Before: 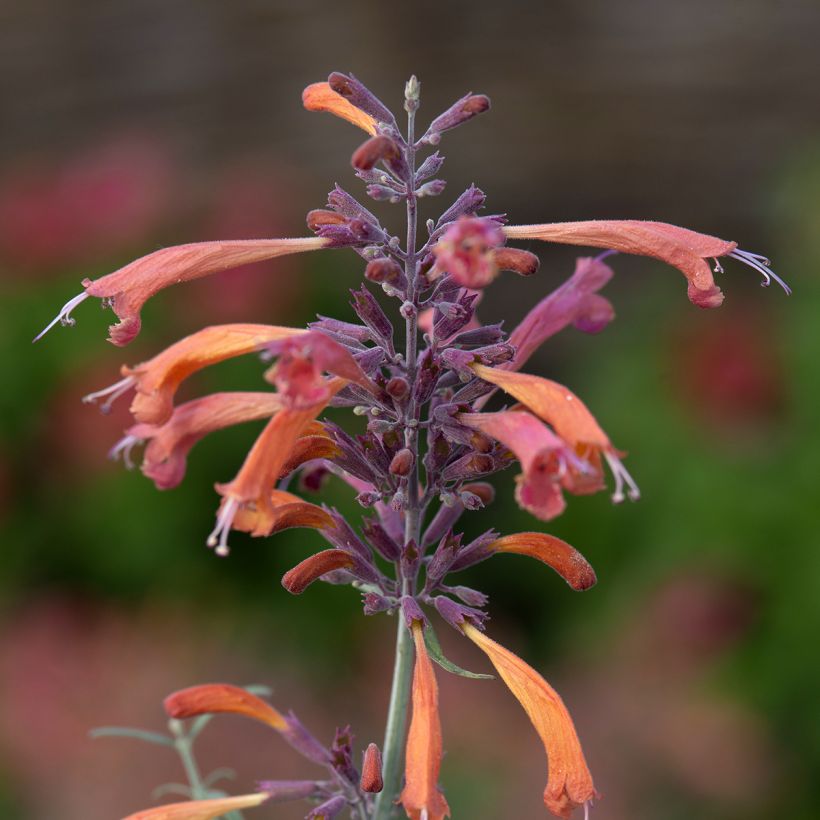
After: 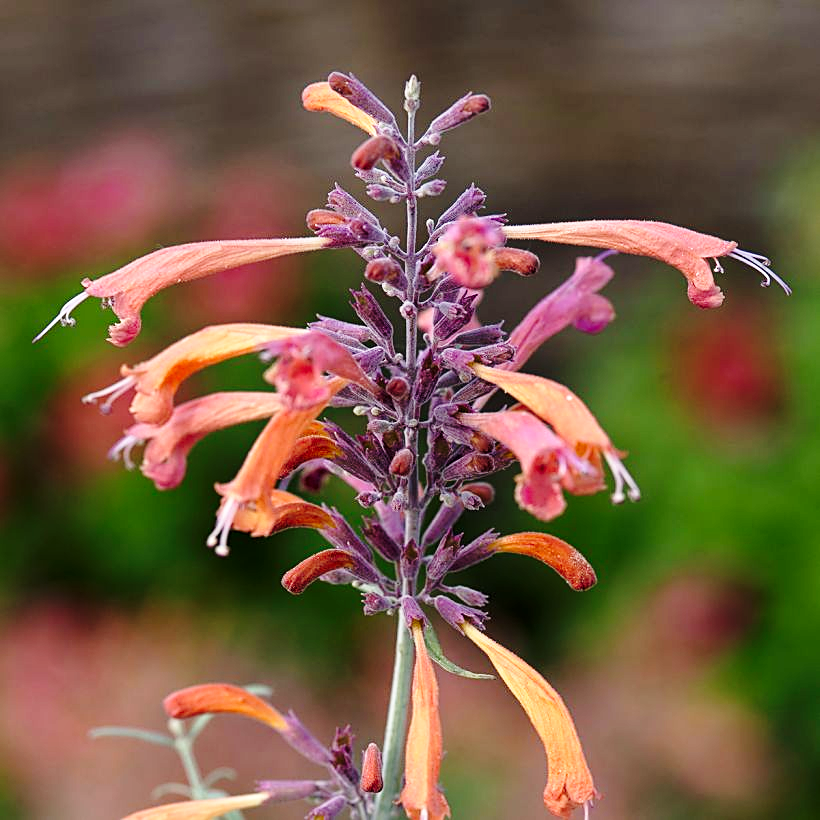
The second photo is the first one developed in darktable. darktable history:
local contrast: highlights 100%, shadows 100%, detail 120%, midtone range 0.2
sharpen: on, module defaults
base curve: curves: ch0 [(0, 0) (0.028, 0.03) (0.121, 0.232) (0.46, 0.748) (0.859, 0.968) (1, 1)], preserve colors none
